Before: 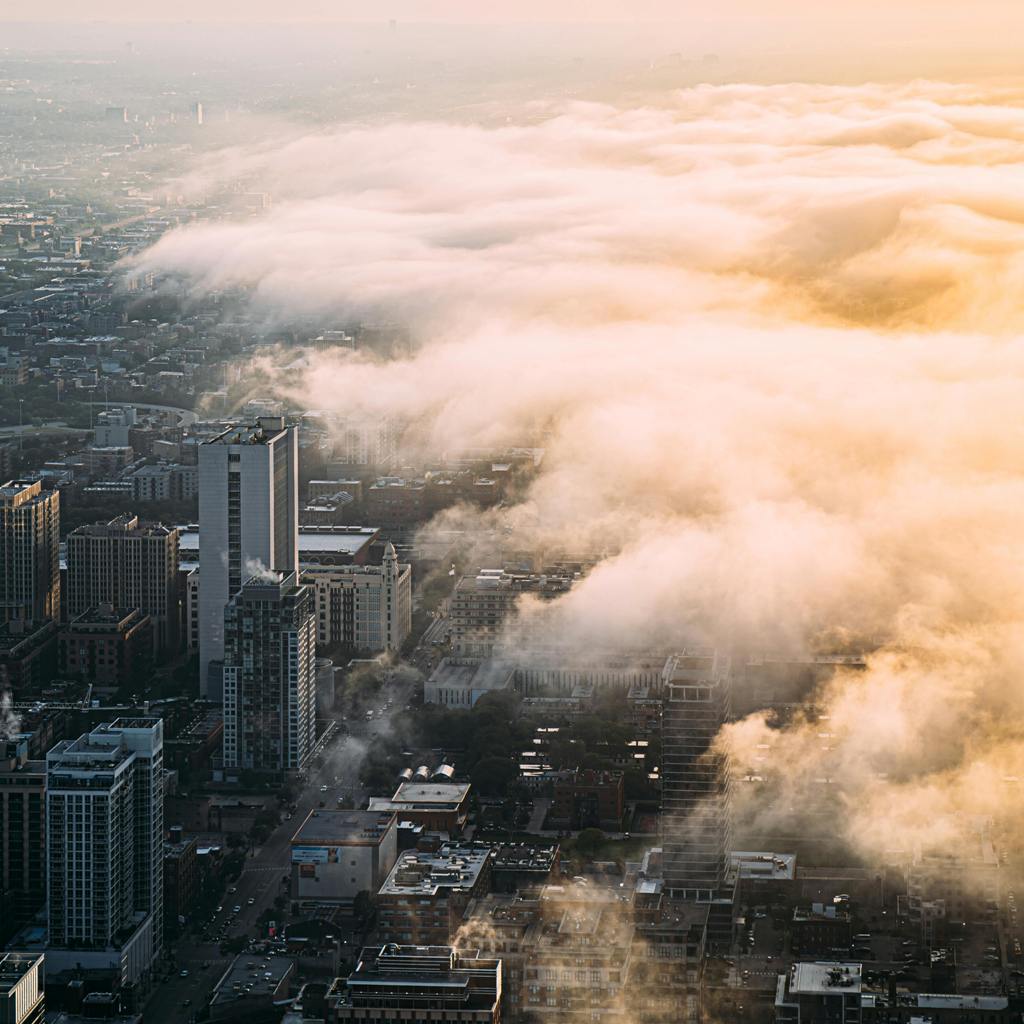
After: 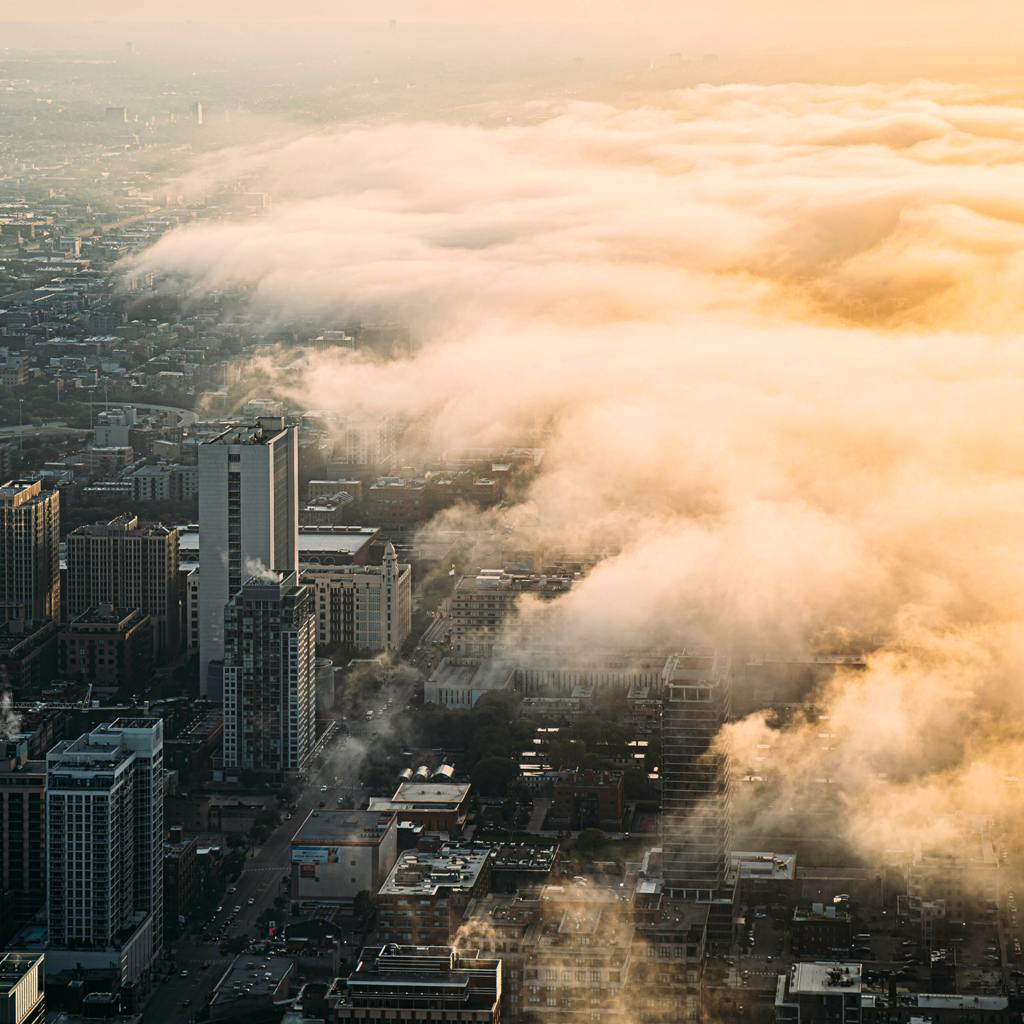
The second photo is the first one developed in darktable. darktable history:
white balance: red 1.029, blue 0.92
exposure: exposure 0.02 EV, compensate highlight preservation false
